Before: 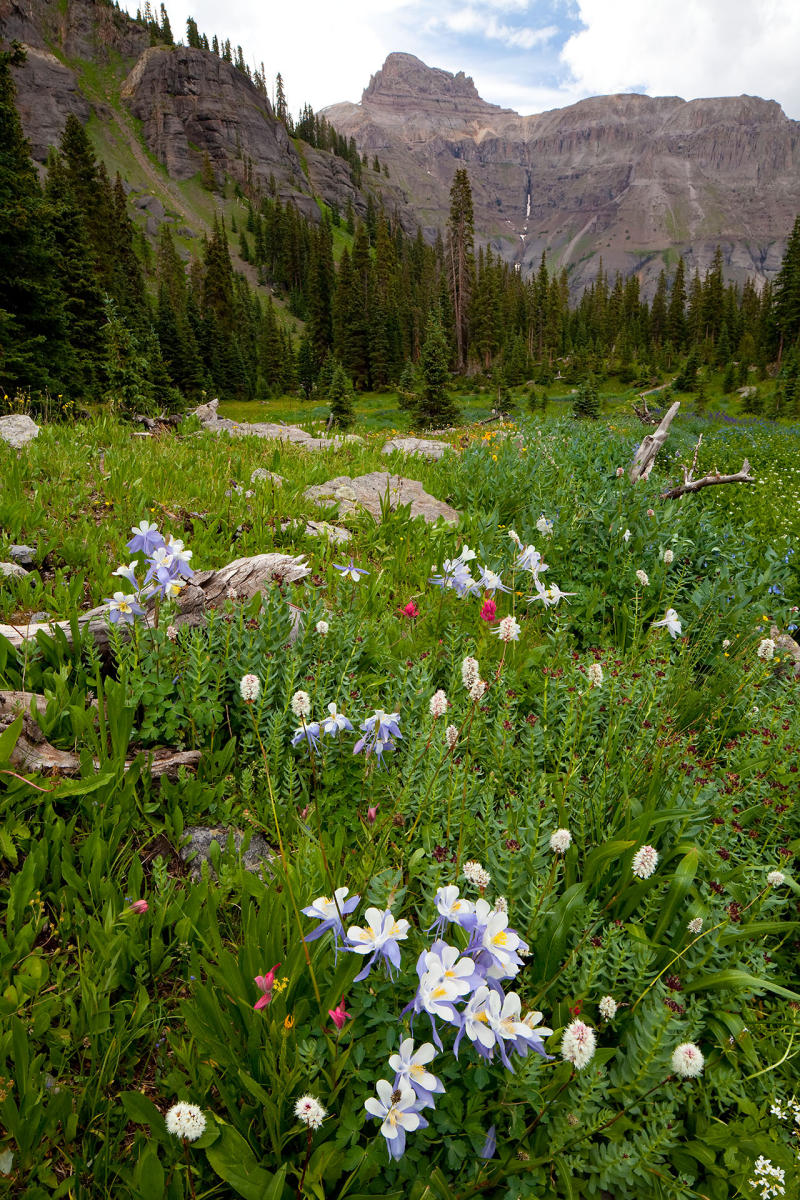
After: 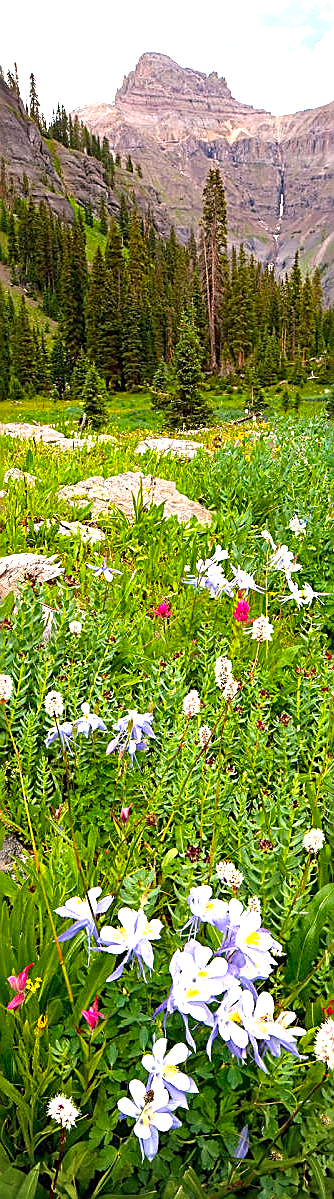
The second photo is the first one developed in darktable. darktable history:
color correction: highlights a* 3.46, highlights b* 1.79, saturation 1.23
sharpen: amount 0.991
crop: left 30.948%, right 27.259%
exposure: black level correction 0, exposure 1.103 EV, compensate exposure bias true, compensate highlight preservation false
vignetting: fall-off radius 60.87%, brightness -0.283
